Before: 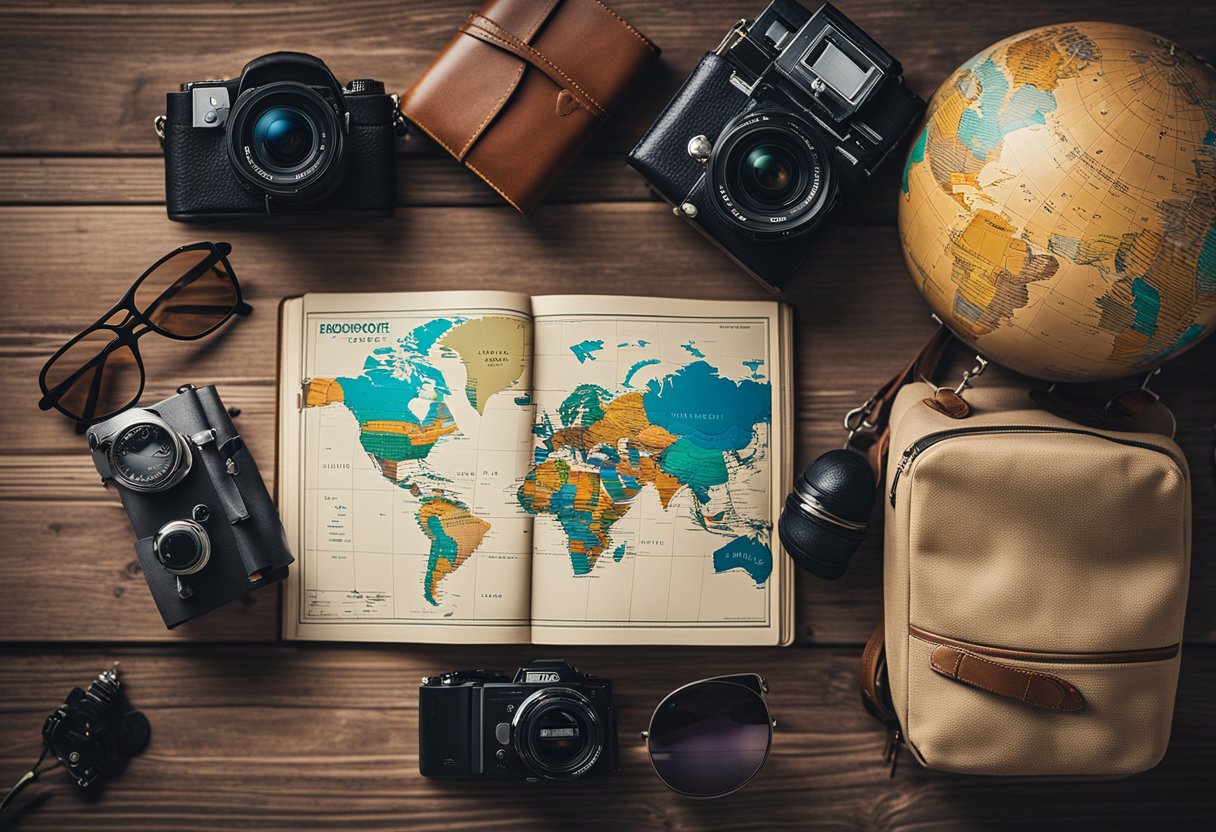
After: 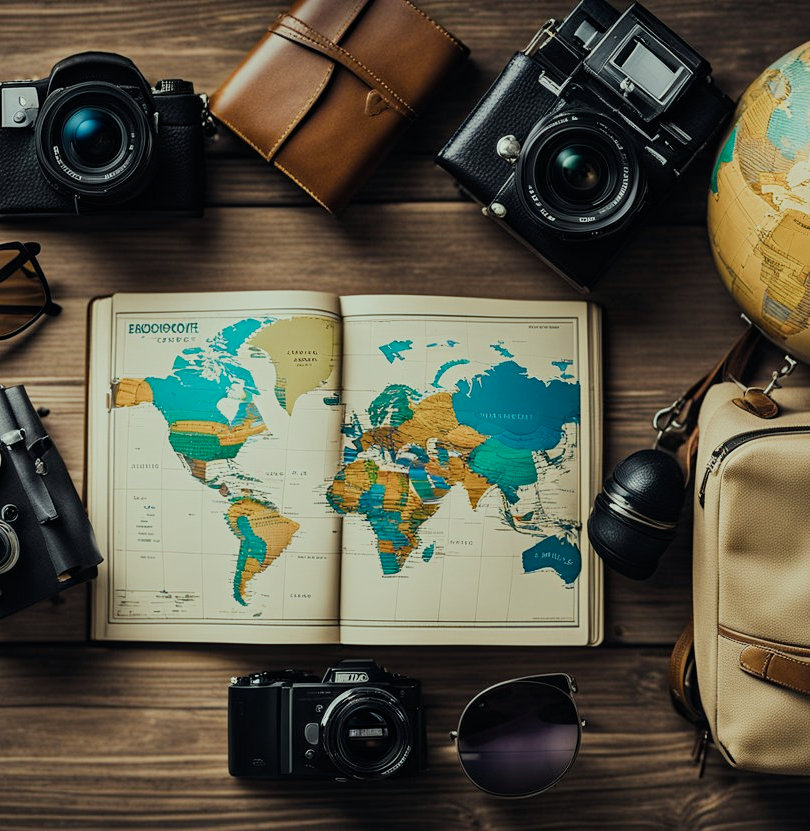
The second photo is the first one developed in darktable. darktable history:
contrast brightness saturation: contrast 0.1, saturation -0.3
color correction: highlights a* -8, highlights b* 3.1
crop and rotate: left 15.754%, right 17.579%
color balance rgb: linear chroma grading › global chroma 15%, perceptual saturation grading › global saturation 30%
filmic rgb: middle gray luminance 18.42%, black relative exposure -11.25 EV, white relative exposure 3.75 EV, threshold 6 EV, target black luminance 0%, hardness 5.87, latitude 57.4%, contrast 0.963, shadows ↔ highlights balance 49.98%, add noise in highlights 0, preserve chrominance luminance Y, color science v3 (2019), use custom middle-gray values true, iterations of high-quality reconstruction 0, contrast in highlights soft, enable highlight reconstruction true
